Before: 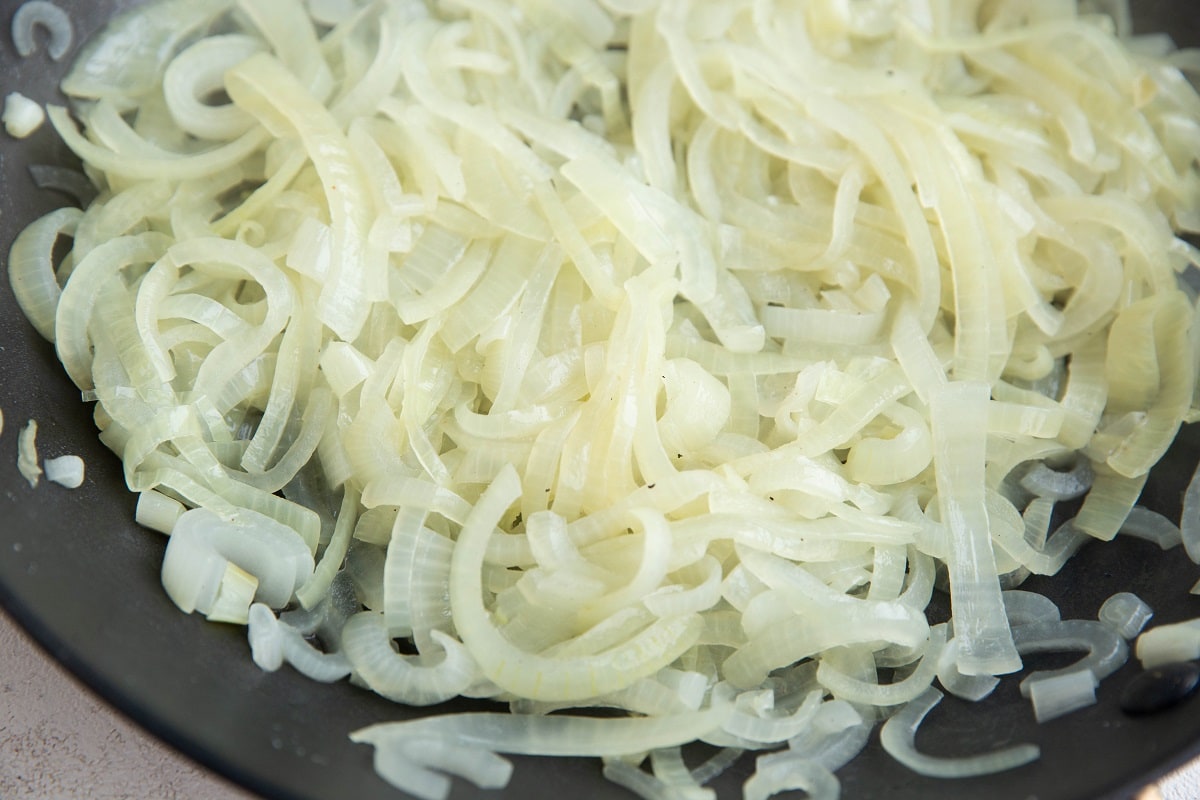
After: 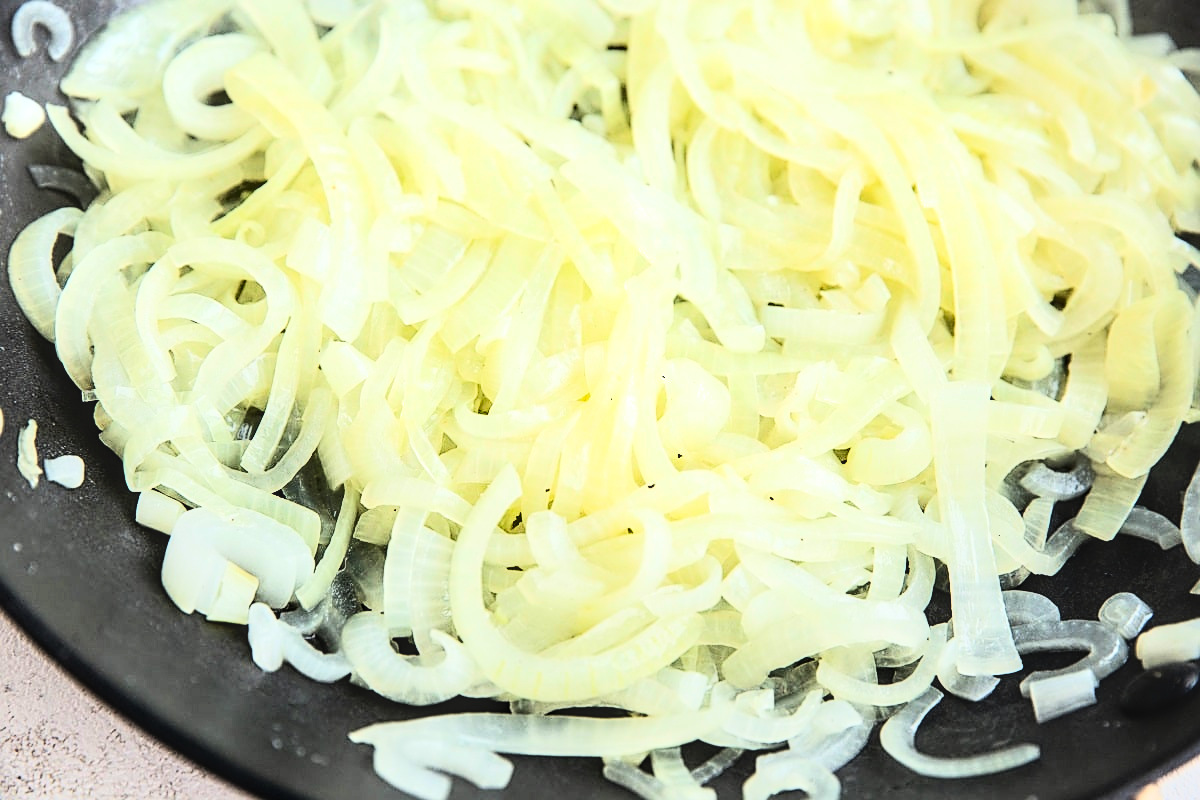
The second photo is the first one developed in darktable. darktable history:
sharpen: on, module defaults
color balance rgb: perceptual saturation grading › global saturation -3%
rgb curve: curves: ch0 [(0, 0) (0.21, 0.15) (0.24, 0.21) (0.5, 0.75) (0.75, 0.96) (0.89, 0.99) (1, 1)]; ch1 [(0, 0.02) (0.21, 0.13) (0.25, 0.2) (0.5, 0.67) (0.75, 0.9) (0.89, 0.97) (1, 1)]; ch2 [(0, 0.02) (0.21, 0.13) (0.25, 0.2) (0.5, 0.67) (0.75, 0.9) (0.89, 0.97) (1, 1)], compensate middle gray true
exposure: exposure 0.127 EV, compensate highlight preservation false
local contrast: on, module defaults
shadows and highlights: shadows 5, soften with gaussian
